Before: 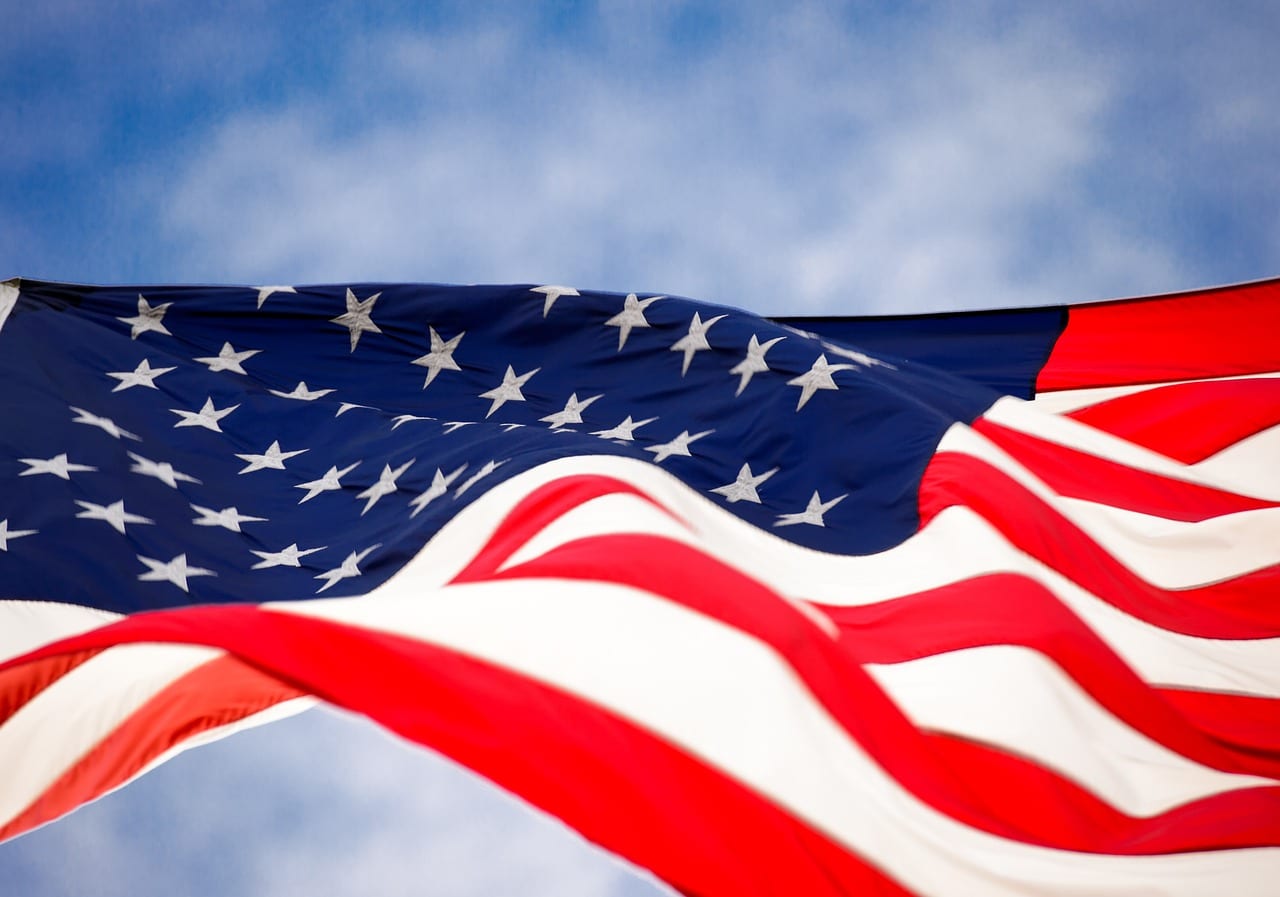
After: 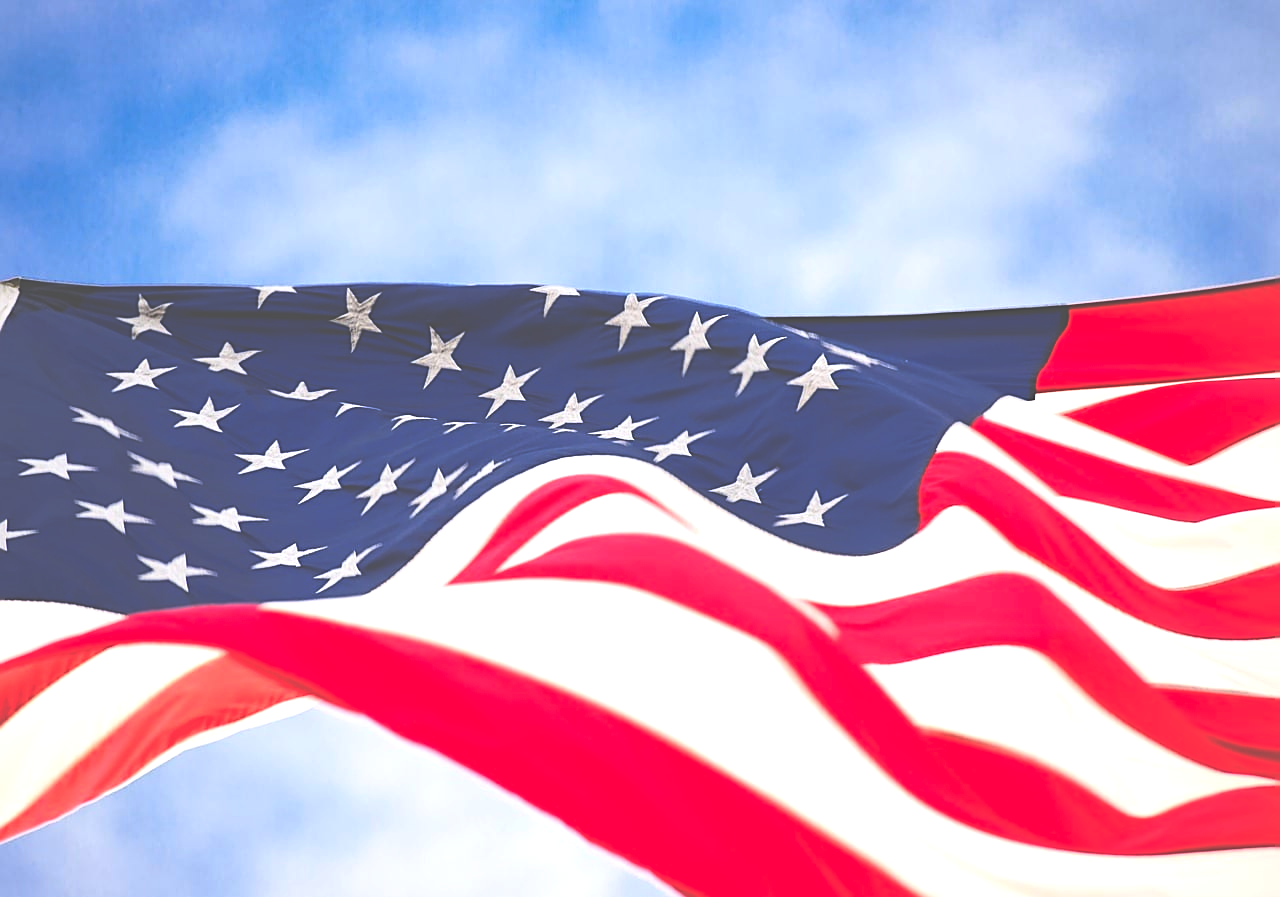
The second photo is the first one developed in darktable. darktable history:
contrast brightness saturation: contrast 0.16, saturation 0.32
sharpen: on, module defaults
exposure: black level correction -0.071, exposure 0.5 EV, compensate highlight preservation false
